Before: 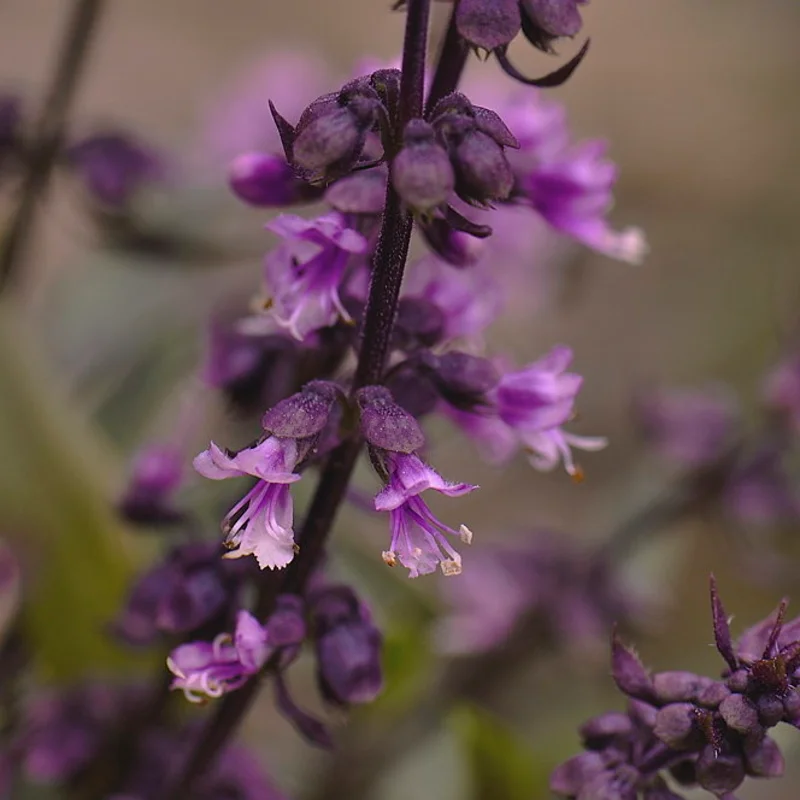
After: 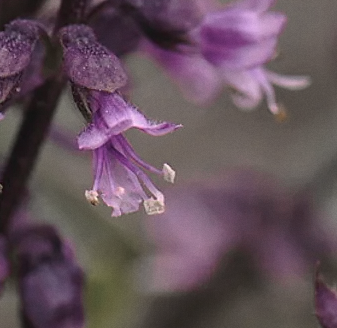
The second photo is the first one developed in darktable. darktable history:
crop: left 37.221%, top 45.169%, right 20.63%, bottom 13.777%
color zones: curves: ch0 [(0, 0.6) (0.129, 0.585) (0.193, 0.596) (0.429, 0.5) (0.571, 0.5) (0.714, 0.5) (0.857, 0.5) (1, 0.6)]; ch1 [(0, 0.453) (0.112, 0.245) (0.213, 0.252) (0.429, 0.233) (0.571, 0.231) (0.683, 0.242) (0.857, 0.296) (1, 0.453)]
grain: coarseness 0.09 ISO, strength 10%
